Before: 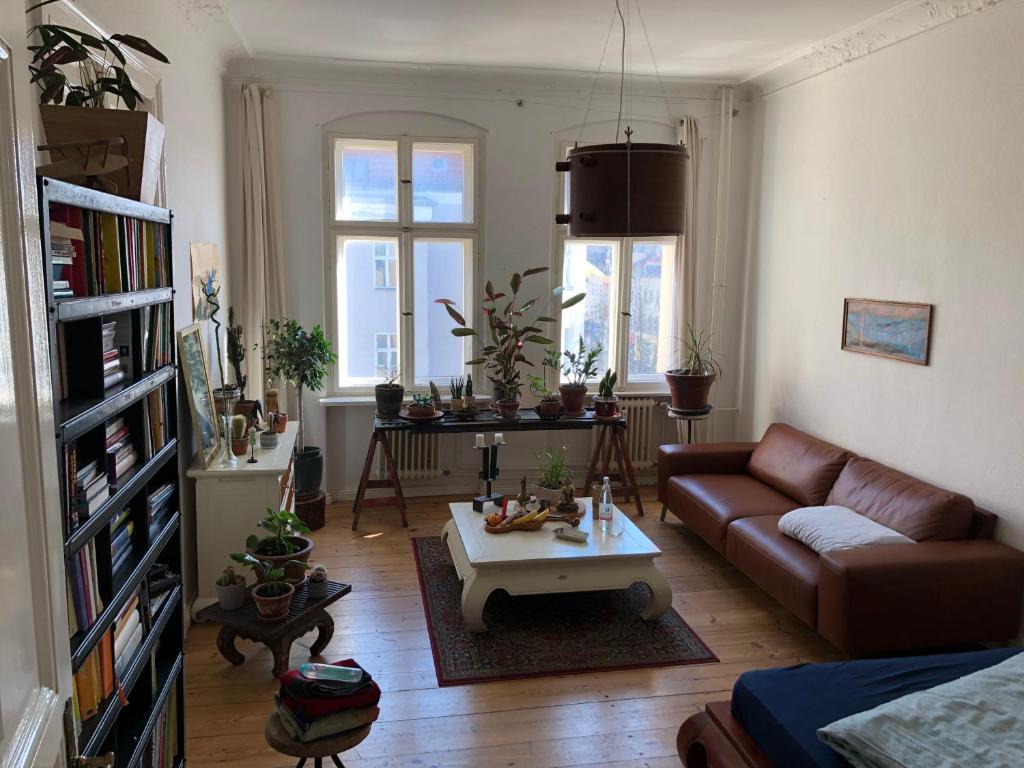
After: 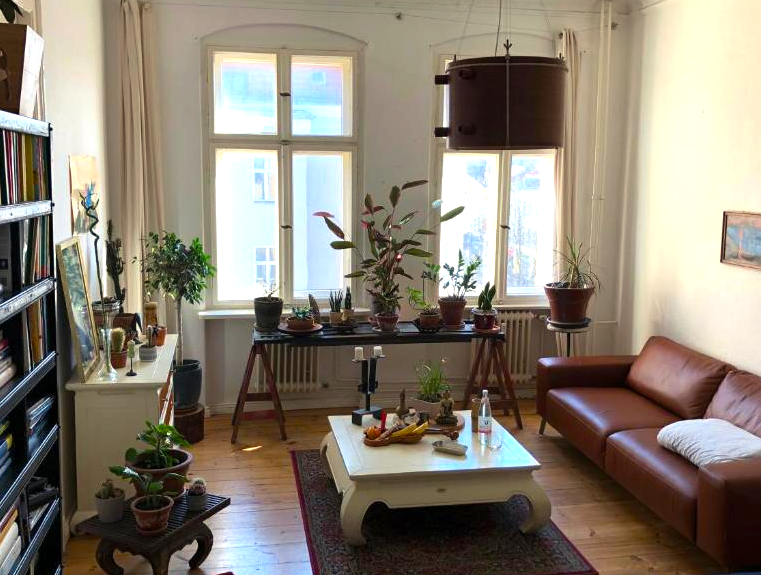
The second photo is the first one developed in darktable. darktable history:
crop and rotate: left 11.853%, top 11.414%, right 13.826%, bottom 13.678%
color balance rgb: highlights gain › luminance 6.26%, highlights gain › chroma 2.6%, highlights gain › hue 87.51°, perceptual saturation grading › global saturation 25.607%, perceptual brilliance grading › global brilliance 17.86%, global vibrance 9.759%
